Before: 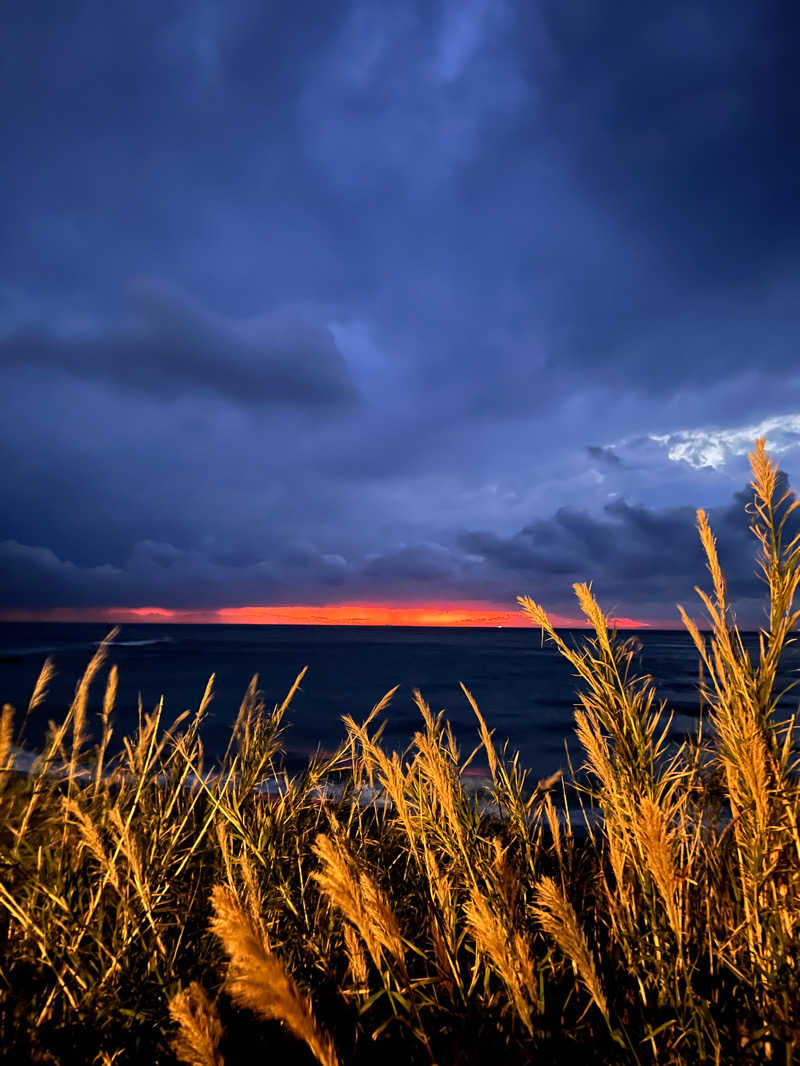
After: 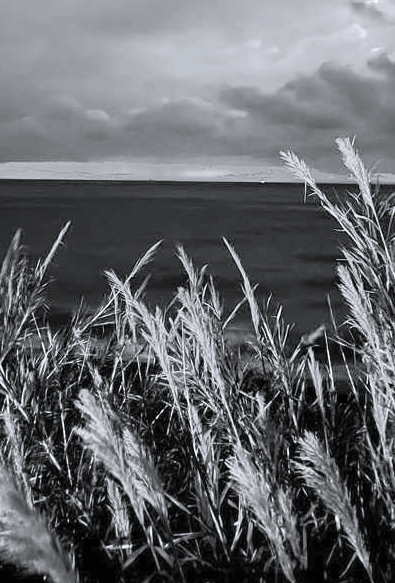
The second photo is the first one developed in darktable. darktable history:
contrast brightness saturation: contrast 0.051, brightness 0.063, saturation 0.008
color calibration: output gray [0.21, 0.42, 0.37, 0], illuminant same as pipeline (D50), adaptation none (bypass), x 0.332, y 0.335, temperature 5011.99 K
crop: left 29.628%, top 41.803%, right 20.914%, bottom 3.46%
exposure: black level correction 0, exposure 0.696 EV, compensate highlight preservation false
color correction: highlights a* -0.107, highlights b* -5.64, shadows a* -0.137, shadows b* -0.11
